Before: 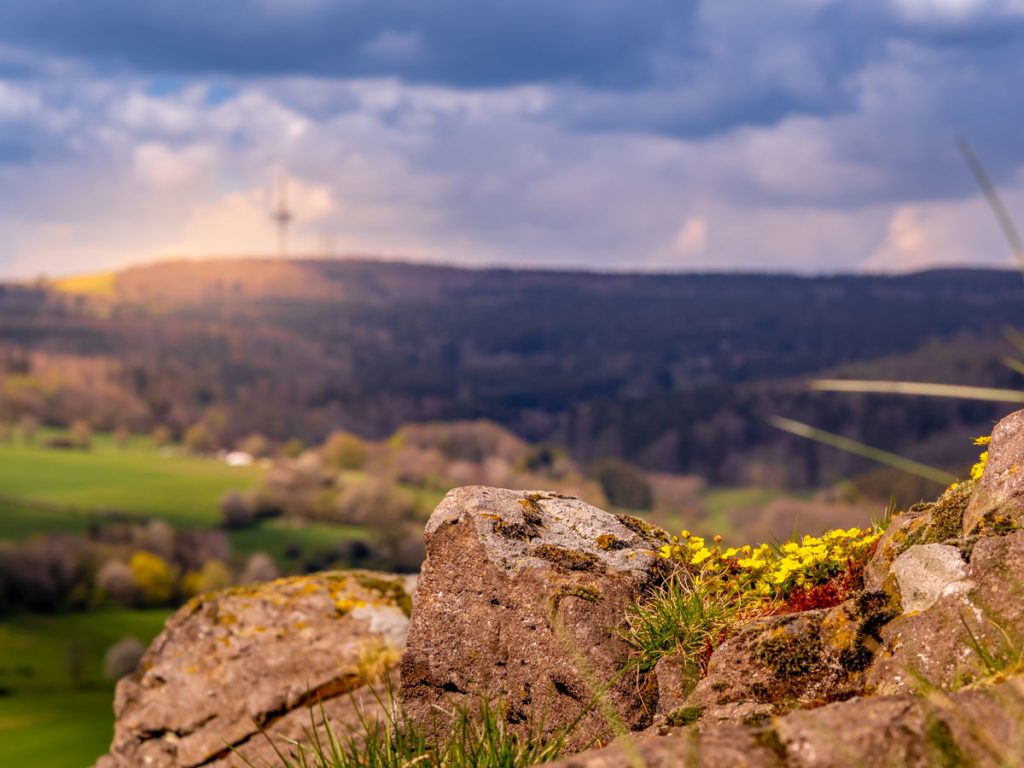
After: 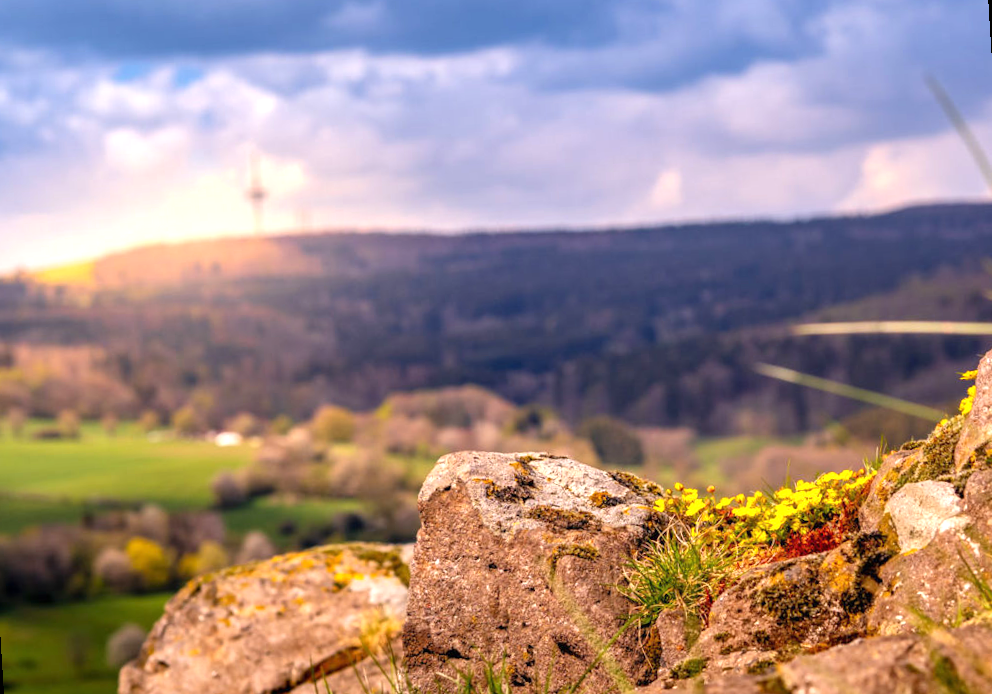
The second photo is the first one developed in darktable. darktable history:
rotate and perspective: rotation -3.52°, crop left 0.036, crop right 0.964, crop top 0.081, crop bottom 0.919
exposure: black level correction 0, exposure 0.7 EV, compensate exposure bias true, compensate highlight preservation false
